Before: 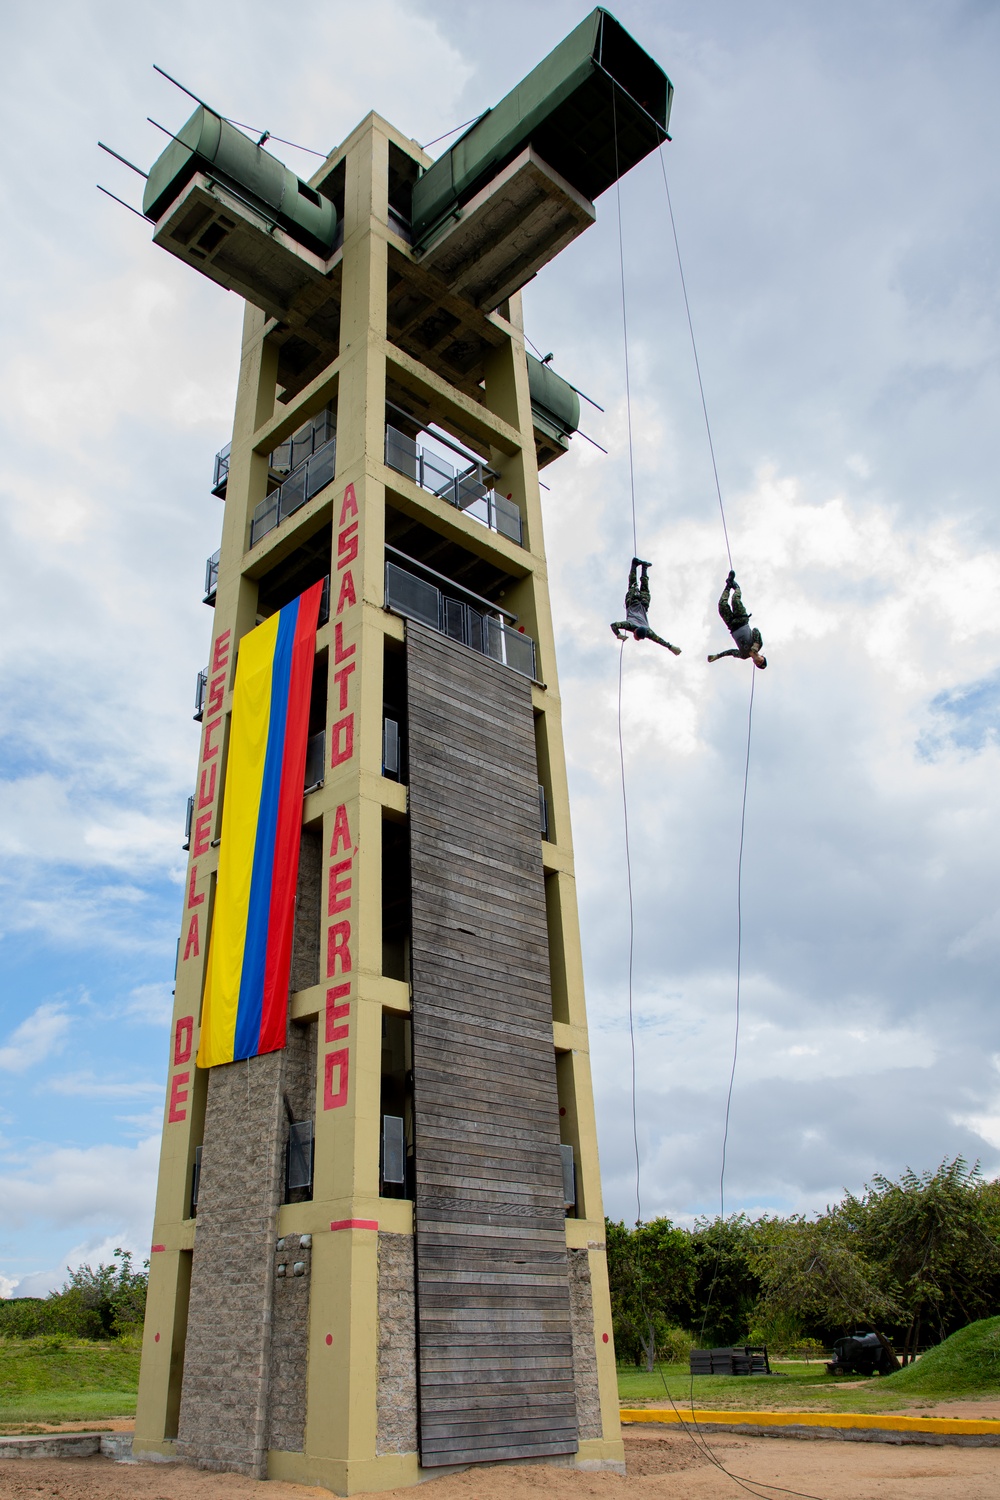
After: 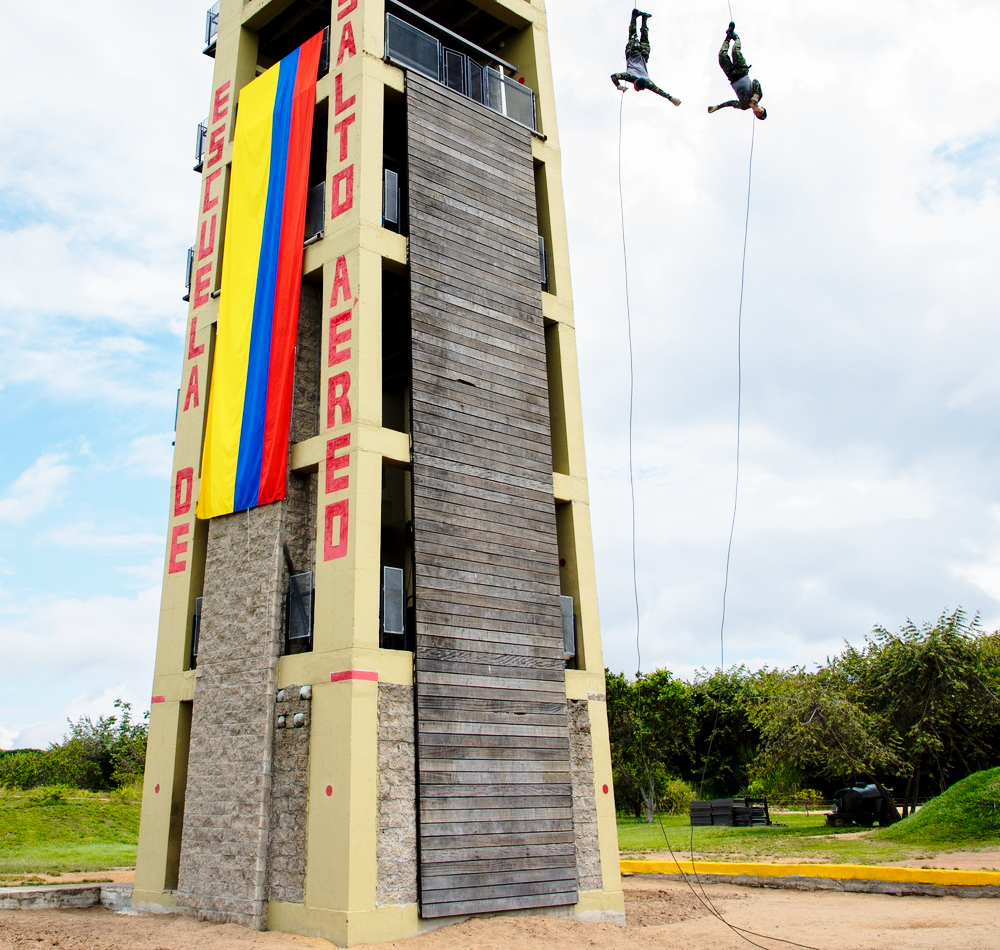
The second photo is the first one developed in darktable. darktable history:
base curve: curves: ch0 [(0, 0) (0.028, 0.03) (0.121, 0.232) (0.46, 0.748) (0.859, 0.968) (1, 1)], exposure shift 0.01, preserve colors none
crop and rotate: top 36.615%
color zones: curves: ch1 [(0, 0.469) (0.01, 0.469) (0.12, 0.446) (0.248, 0.469) (0.5, 0.5) (0.748, 0.5) (0.99, 0.469) (1, 0.469)]
